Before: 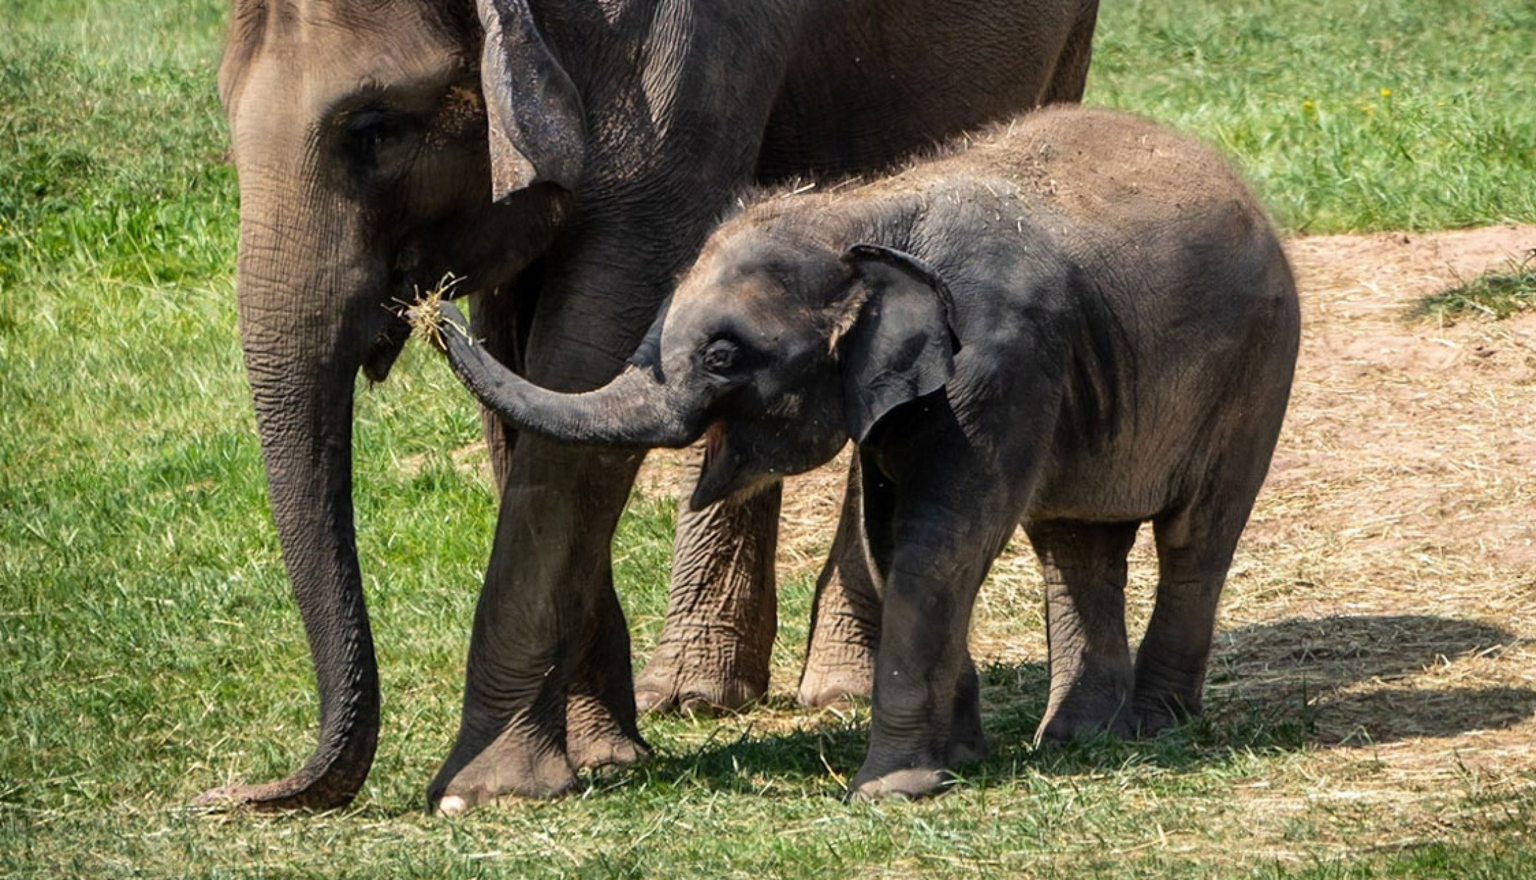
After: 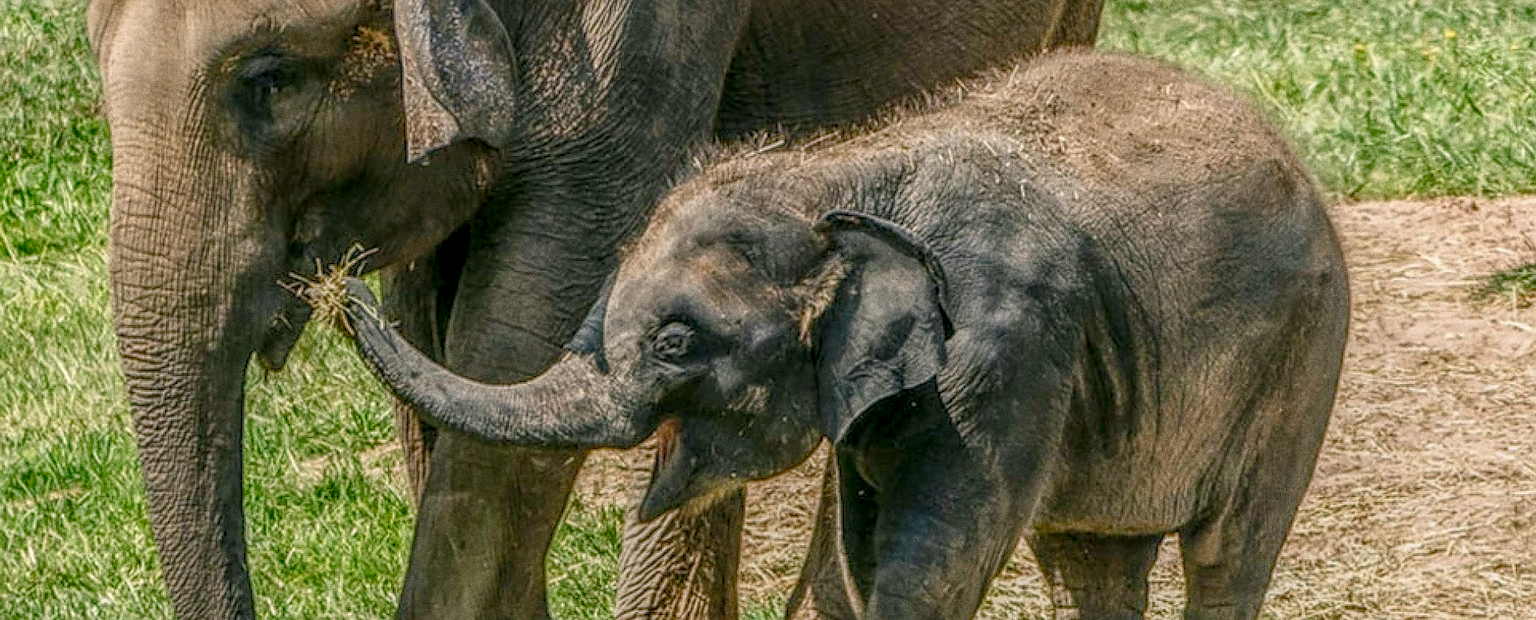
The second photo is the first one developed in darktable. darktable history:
exposure: exposure 0.3 EV, compensate highlight preservation false
crop and rotate: left 9.345%, top 7.22%, right 4.982%, bottom 32.331%
sharpen: on, module defaults
color balance rgb: shadows lift › chroma 1%, shadows lift › hue 113°, highlights gain › chroma 0.2%, highlights gain › hue 333°, perceptual saturation grading › global saturation 20%, perceptual saturation grading › highlights -50%, perceptual saturation grading › shadows 25%, contrast -20%
grain: coarseness 11.82 ISO, strength 36.67%, mid-tones bias 74.17%
local contrast: highlights 0%, shadows 0%, detail 200%, midtone range 0.25
color correction: highlights a* 4.02, highlights b* 4.98, shadows a* -7.55, shadows b* 4.98
